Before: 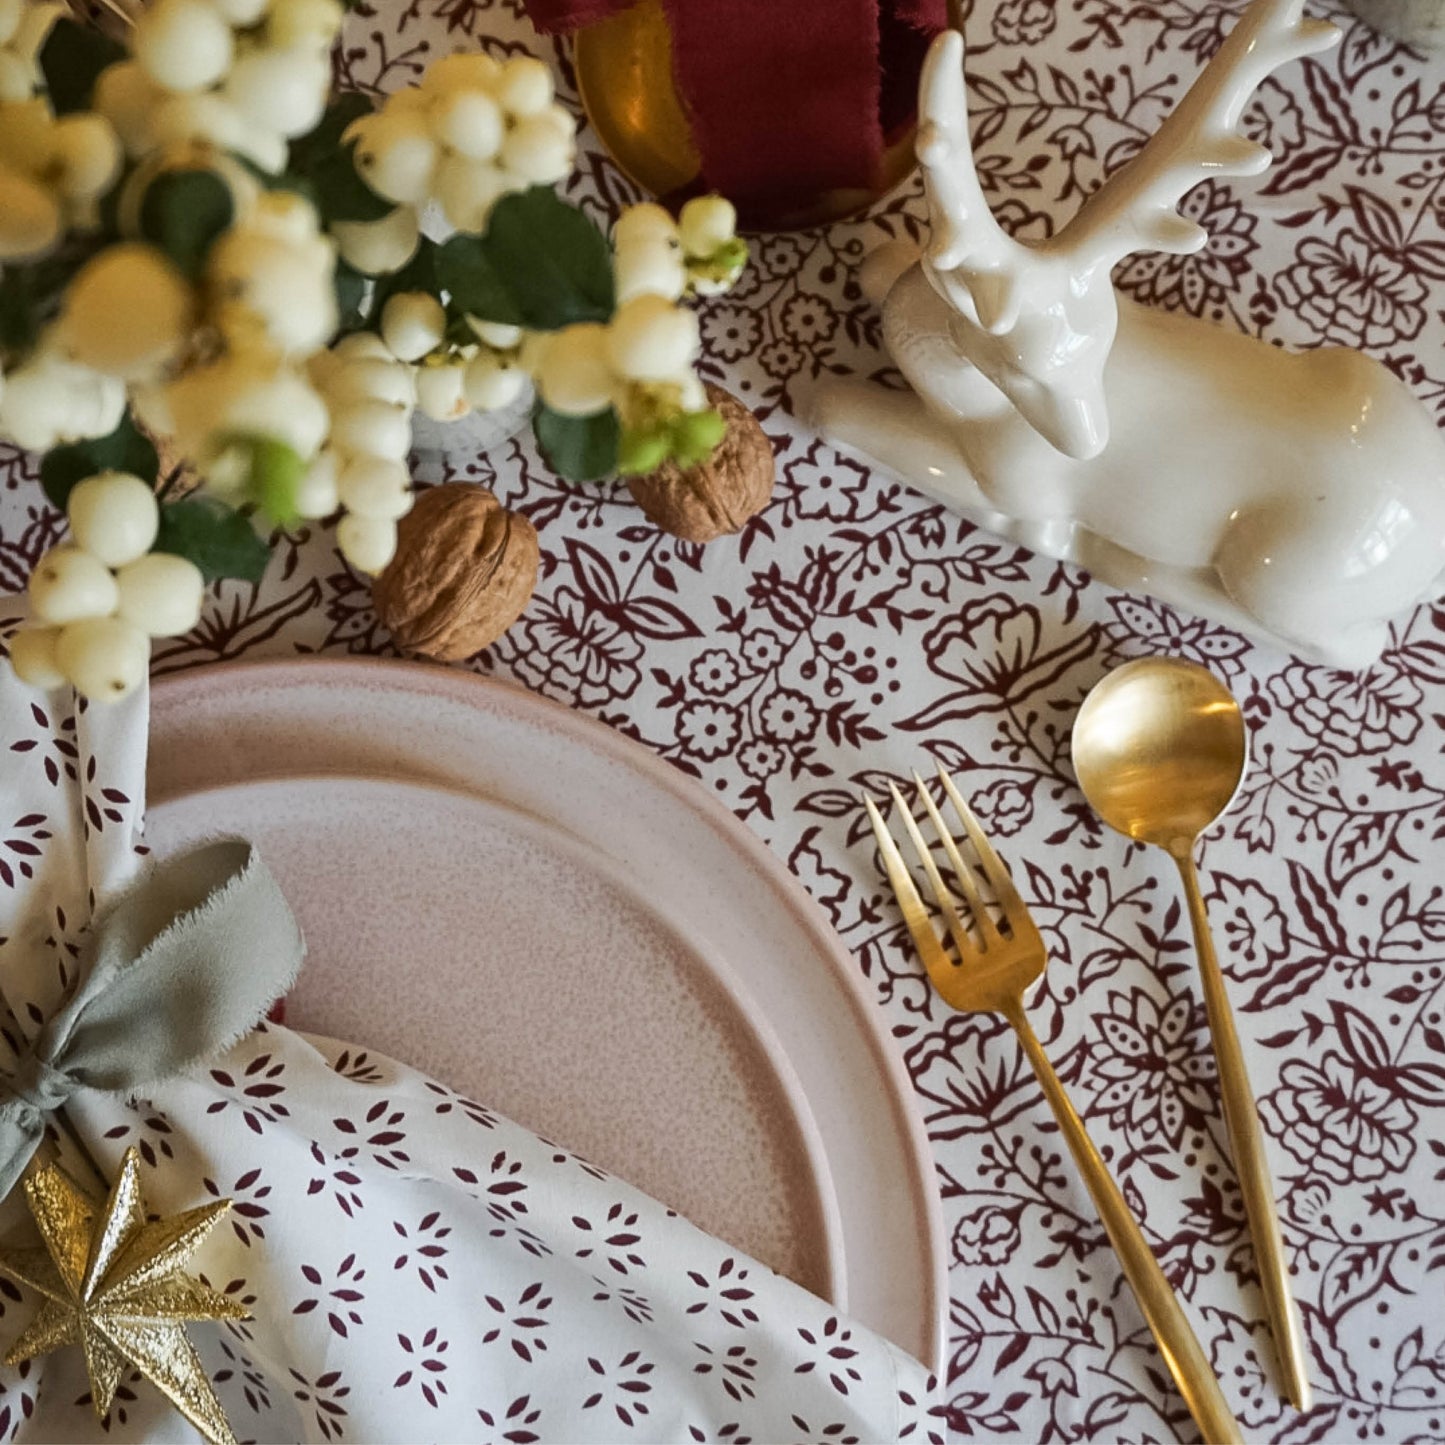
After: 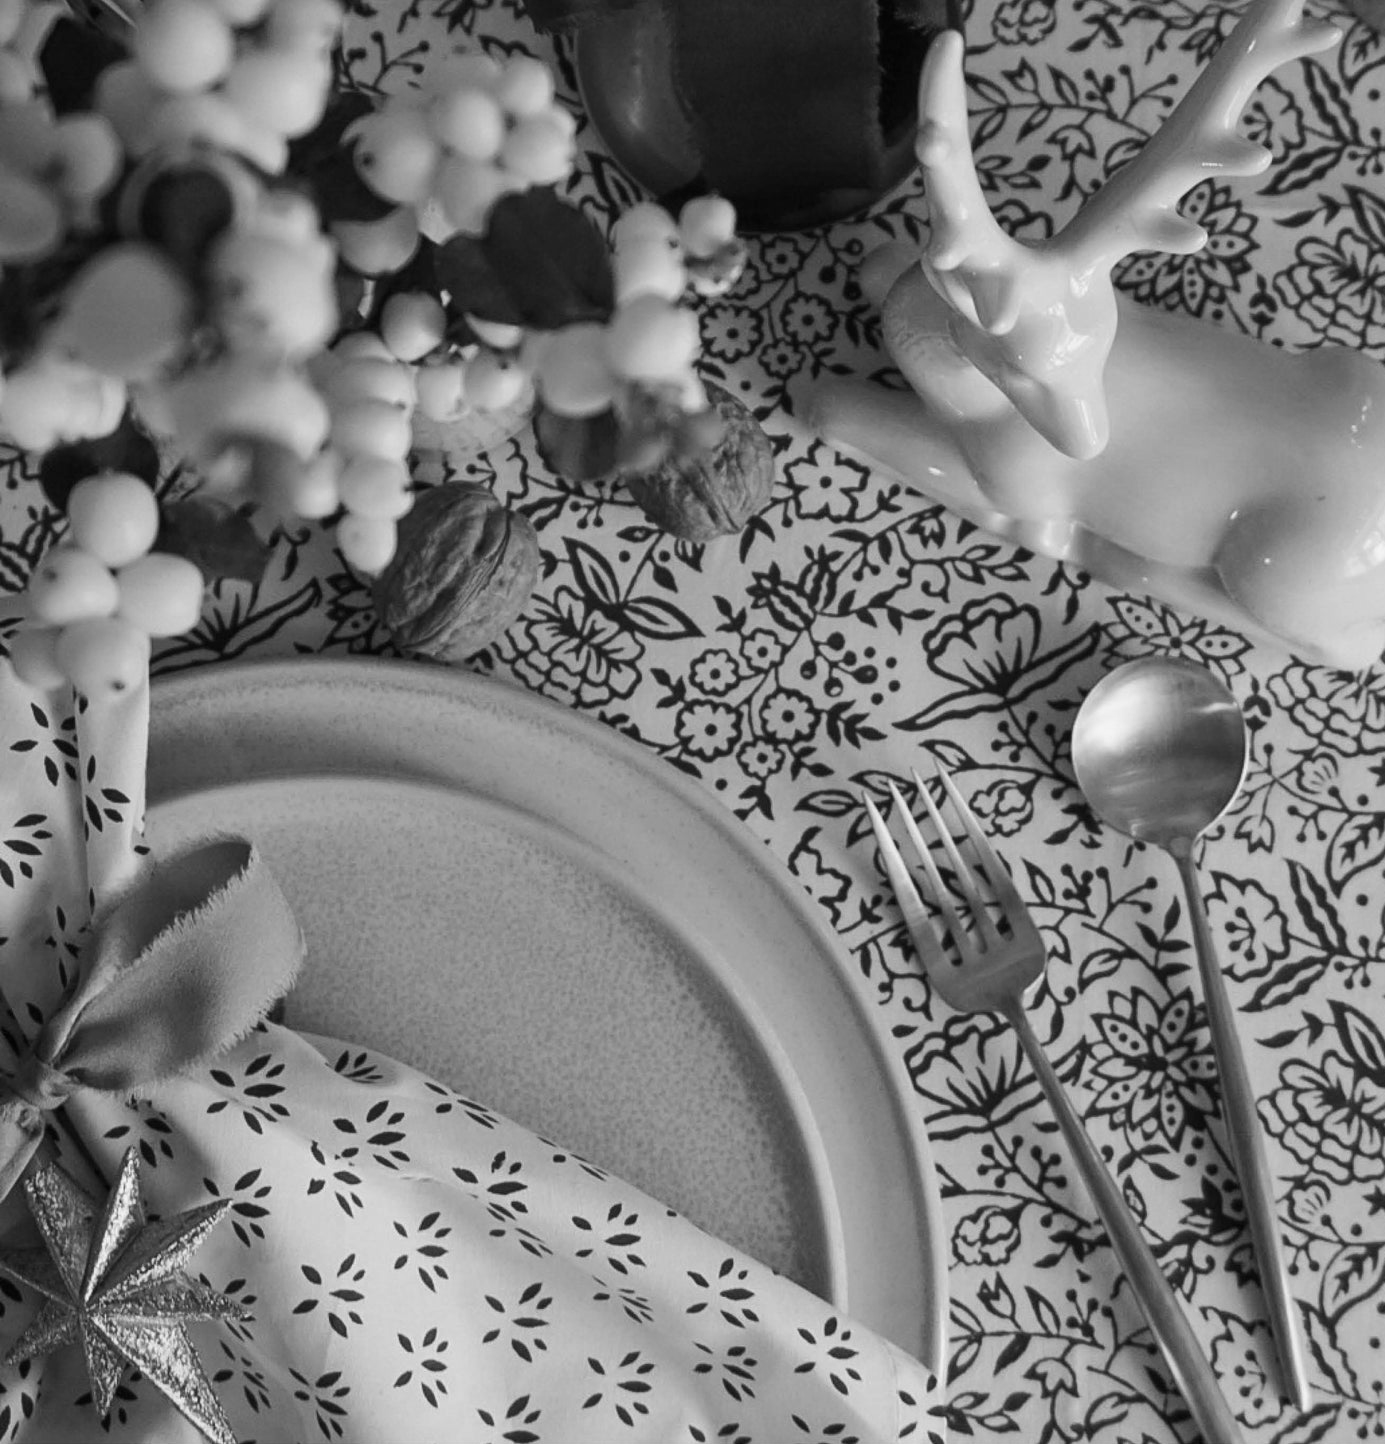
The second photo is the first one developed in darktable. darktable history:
color calibration: output gray [0.253, 0.26, 0.487, 0], gray › normalize channels true, illuminant same as pipeline (D50), adaptation XYZ, x 0.346, y 0.359, gamut compression 0
crop: right 4.126%, bottom 0.031%
